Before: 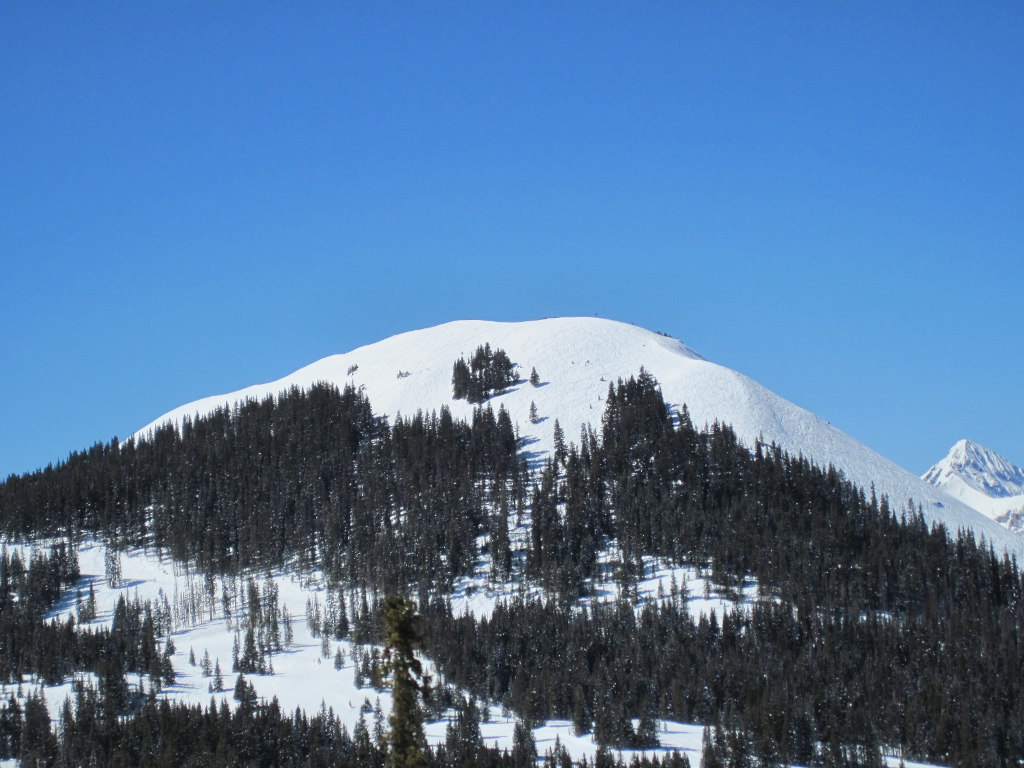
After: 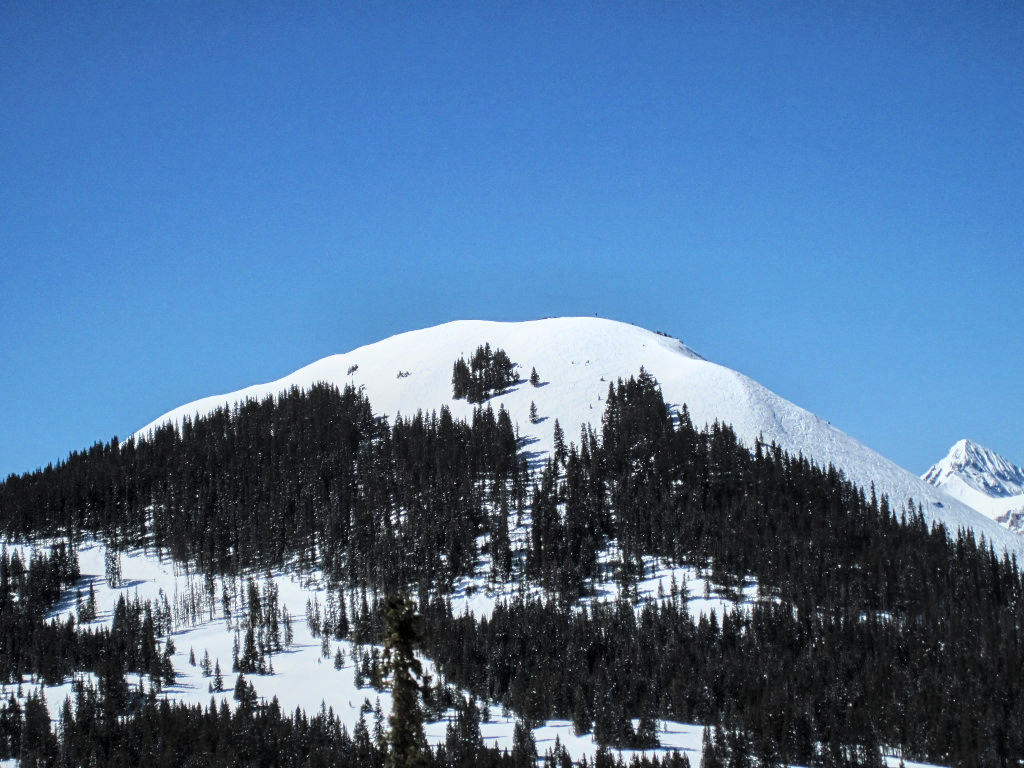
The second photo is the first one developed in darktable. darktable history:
local contrast: detail 130%
tone curve: curves: ch0 [(0, 0) (0.042, 0.01) (0.223, 0.123) (0.59, 0.574) (0.802, 0.868) (1, 1)], color space Lab, linked channels, preserve colors none
